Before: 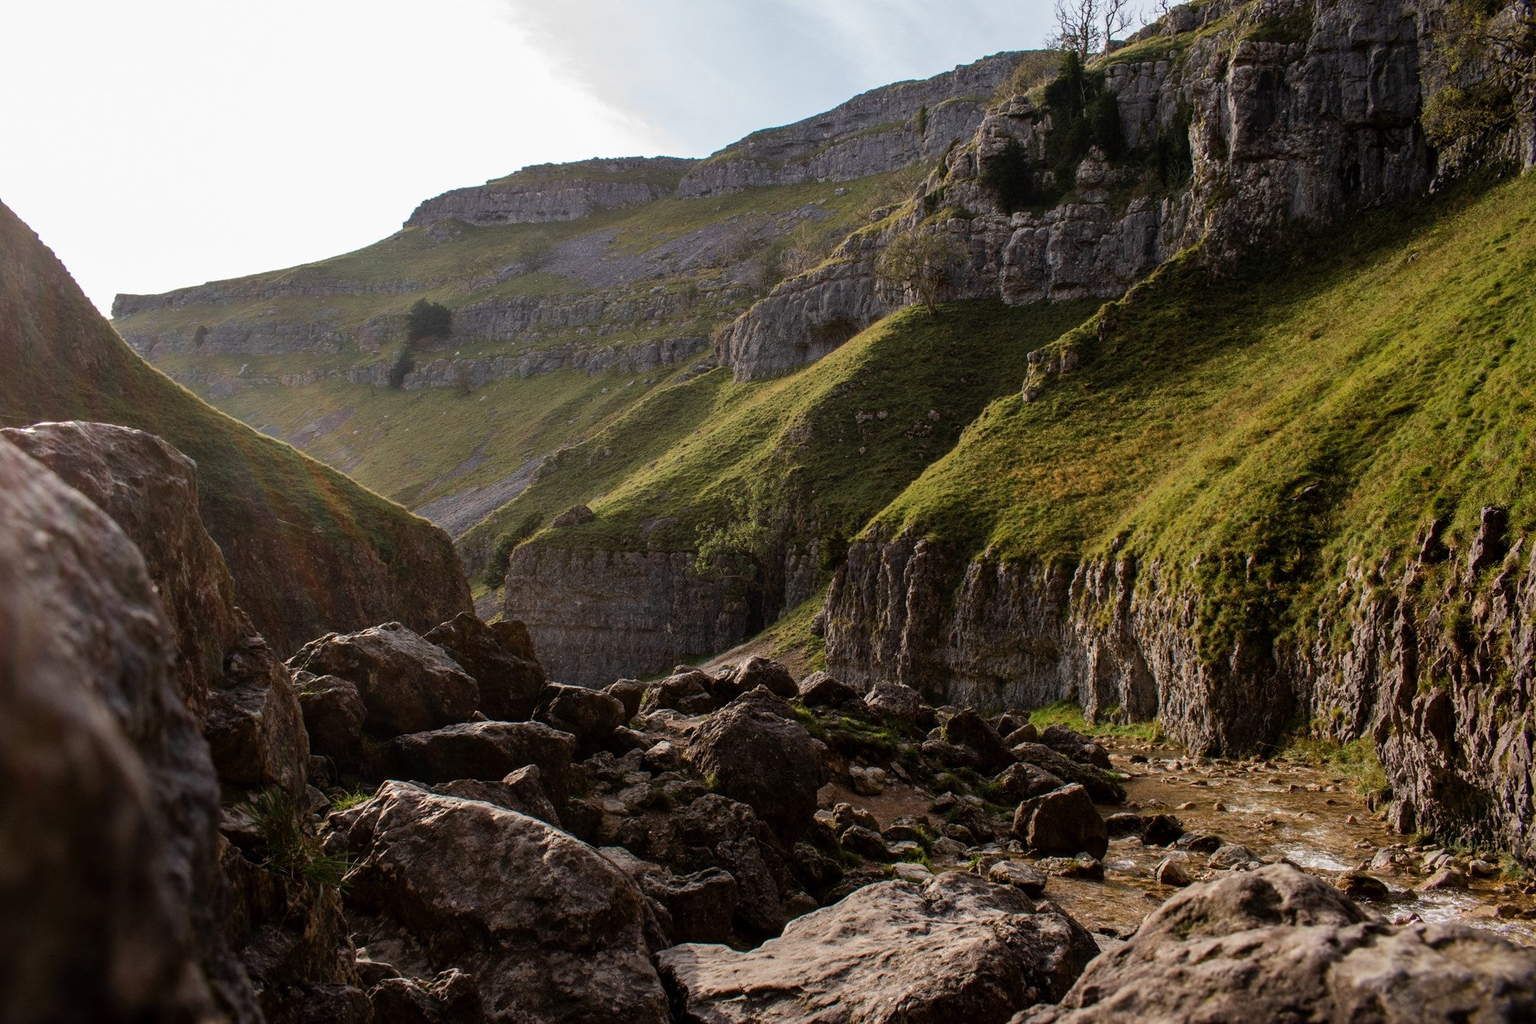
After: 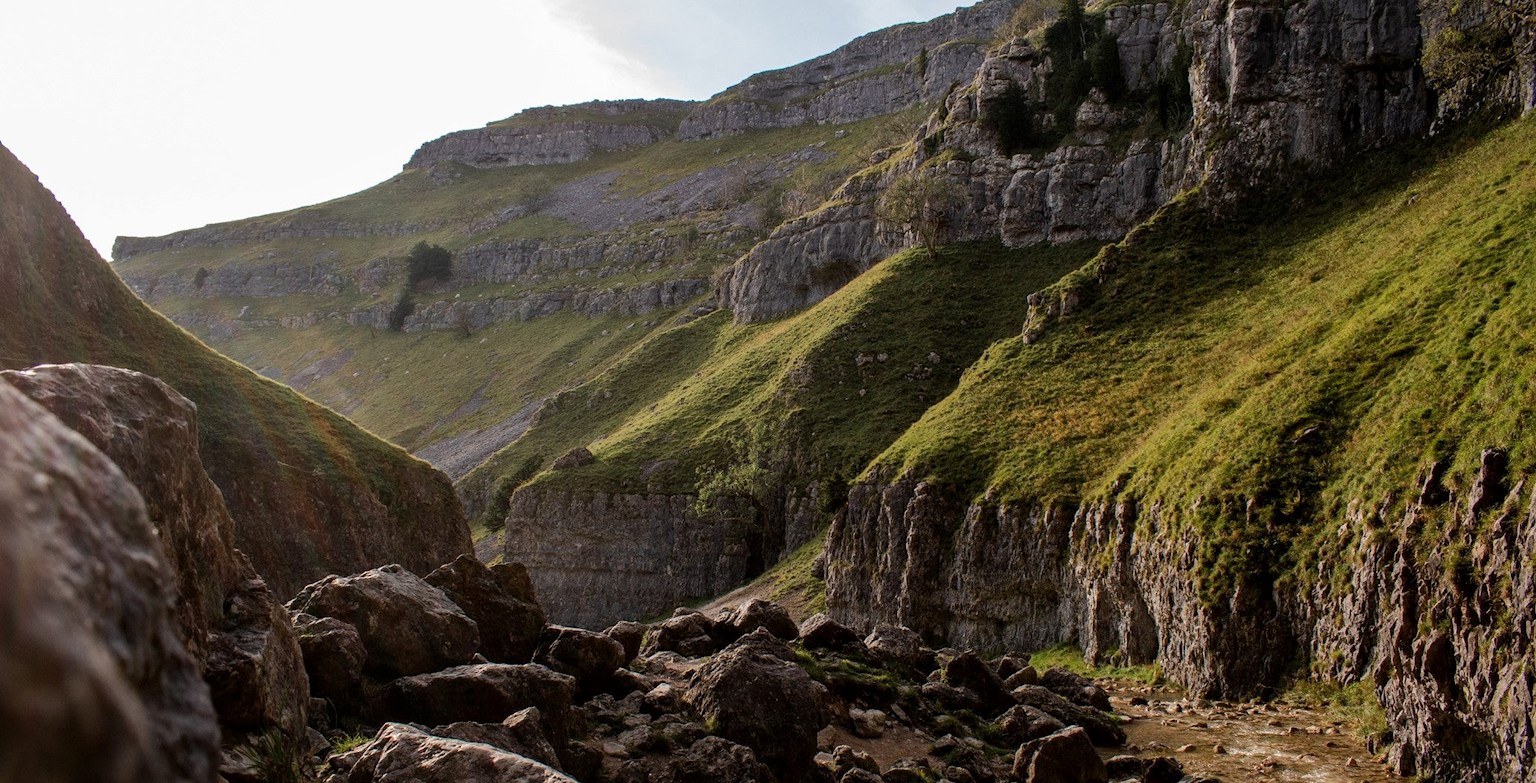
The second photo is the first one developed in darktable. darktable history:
crop: top 5.678%, bottom 17.748%
local contrast: mode bilateral grid, contrast 20, coarseness 51, detail 120%, midtone range 0.2
